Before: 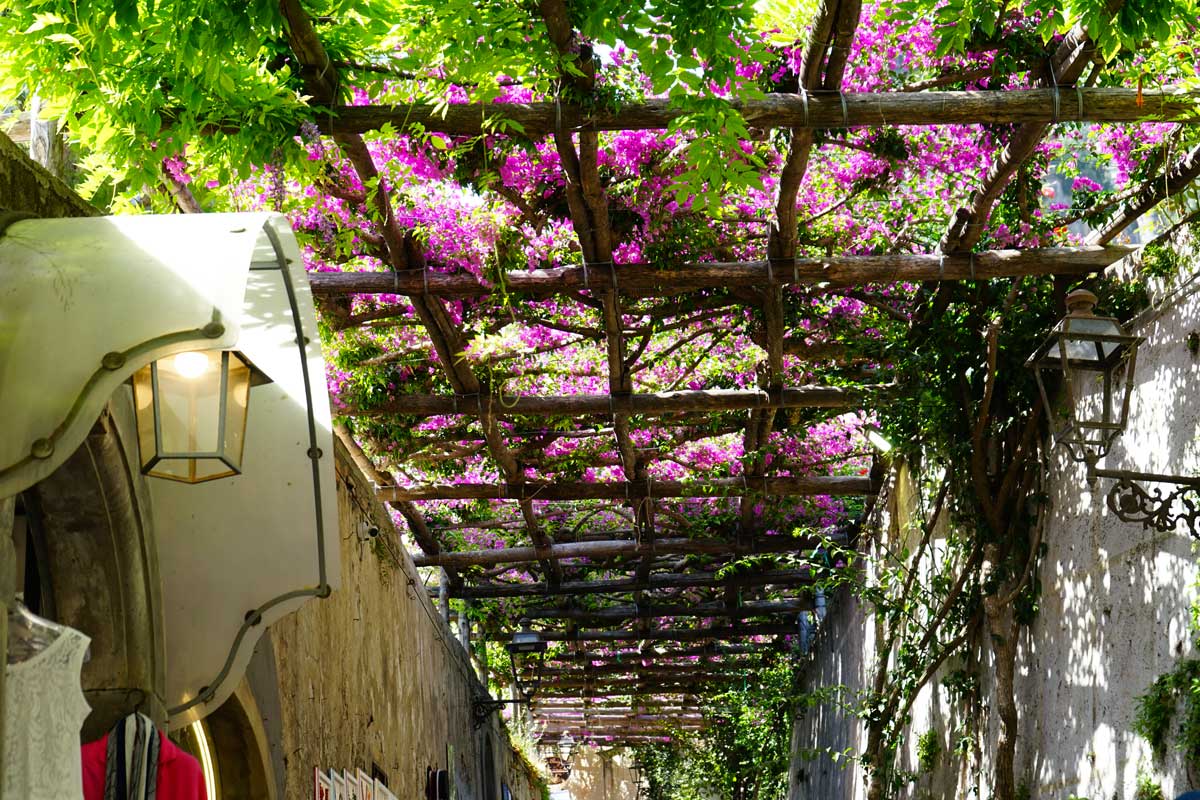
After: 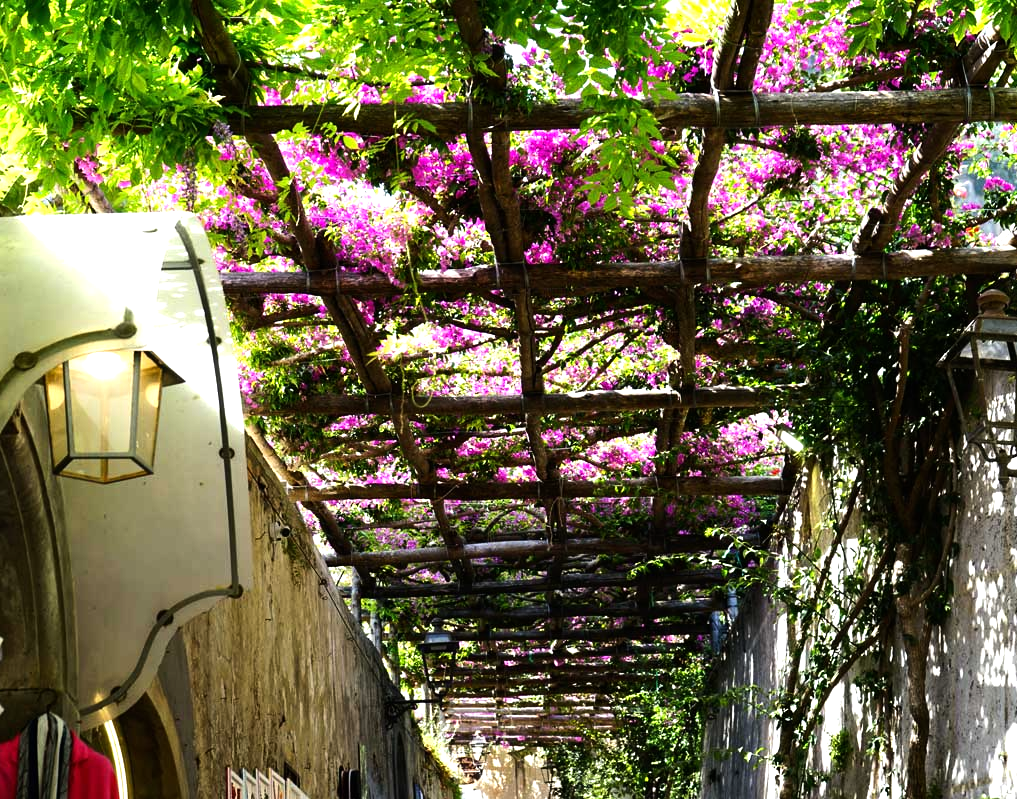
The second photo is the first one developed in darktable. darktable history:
crop: left 7.376%, right 7.808%
tone equalizer: -8 EV -0.79 EV, -7 EV -0.695 EV, -6 EV -0.62 EV, -5 EV -0.398 EV, -3 EV 0.385 EV, -2 EV 0.6 EV, -1 EV 0.69 EV, +0 EV 0.731 EV, edges refinement/feathering 500, mask exposure compensation -1.57 EV, preserve details no
